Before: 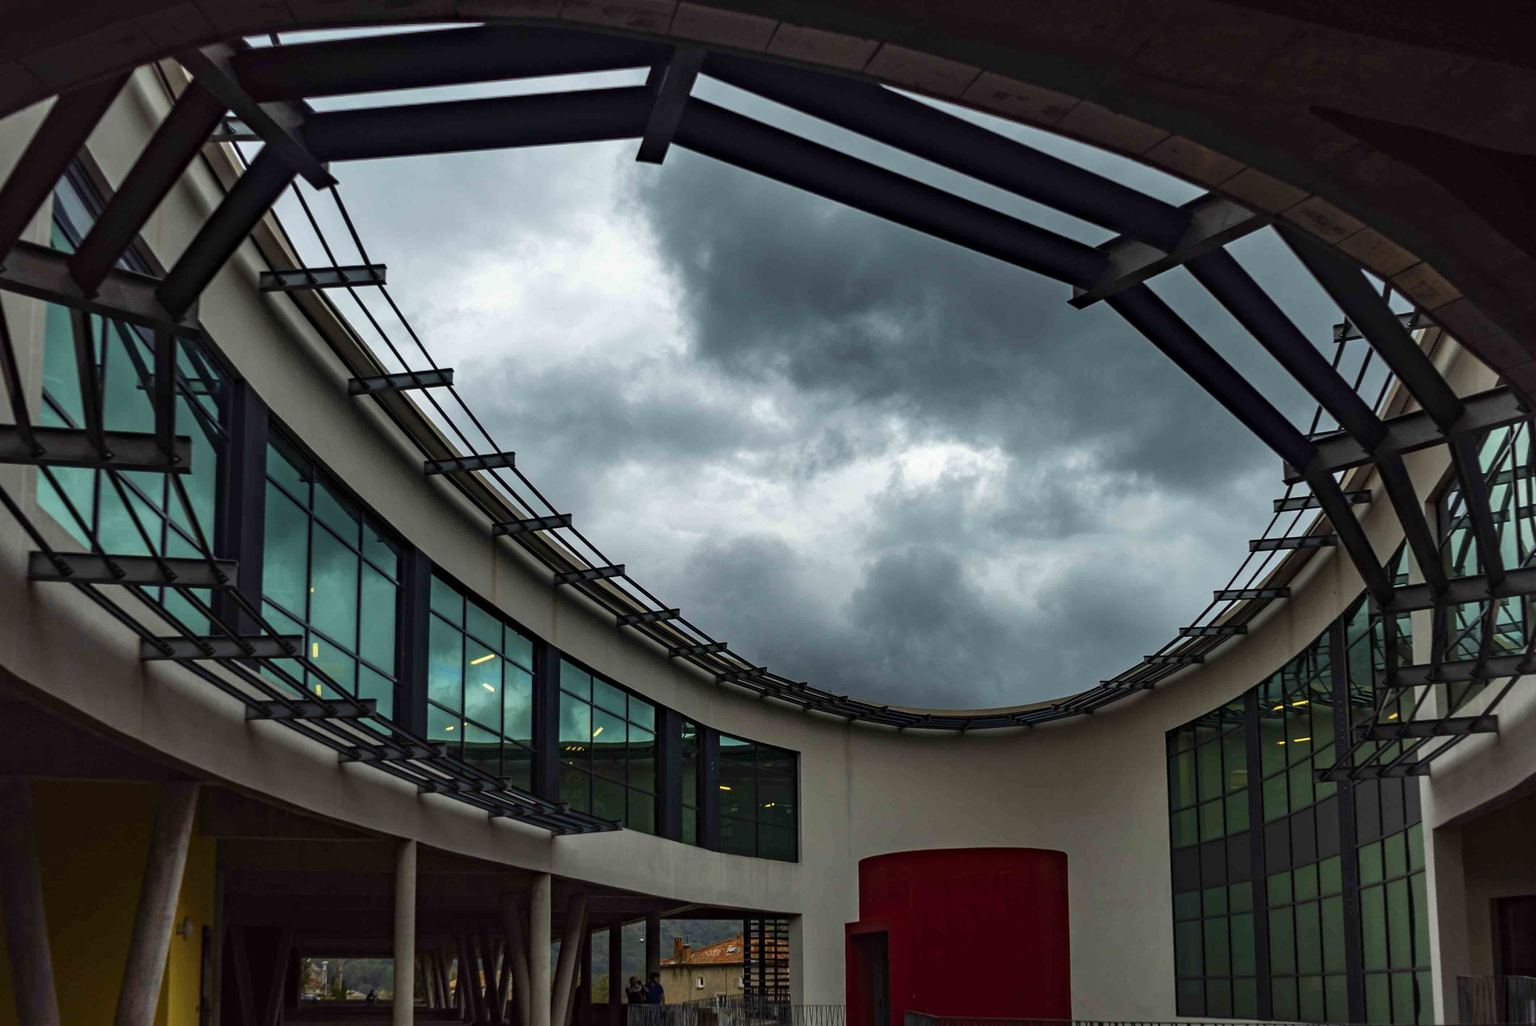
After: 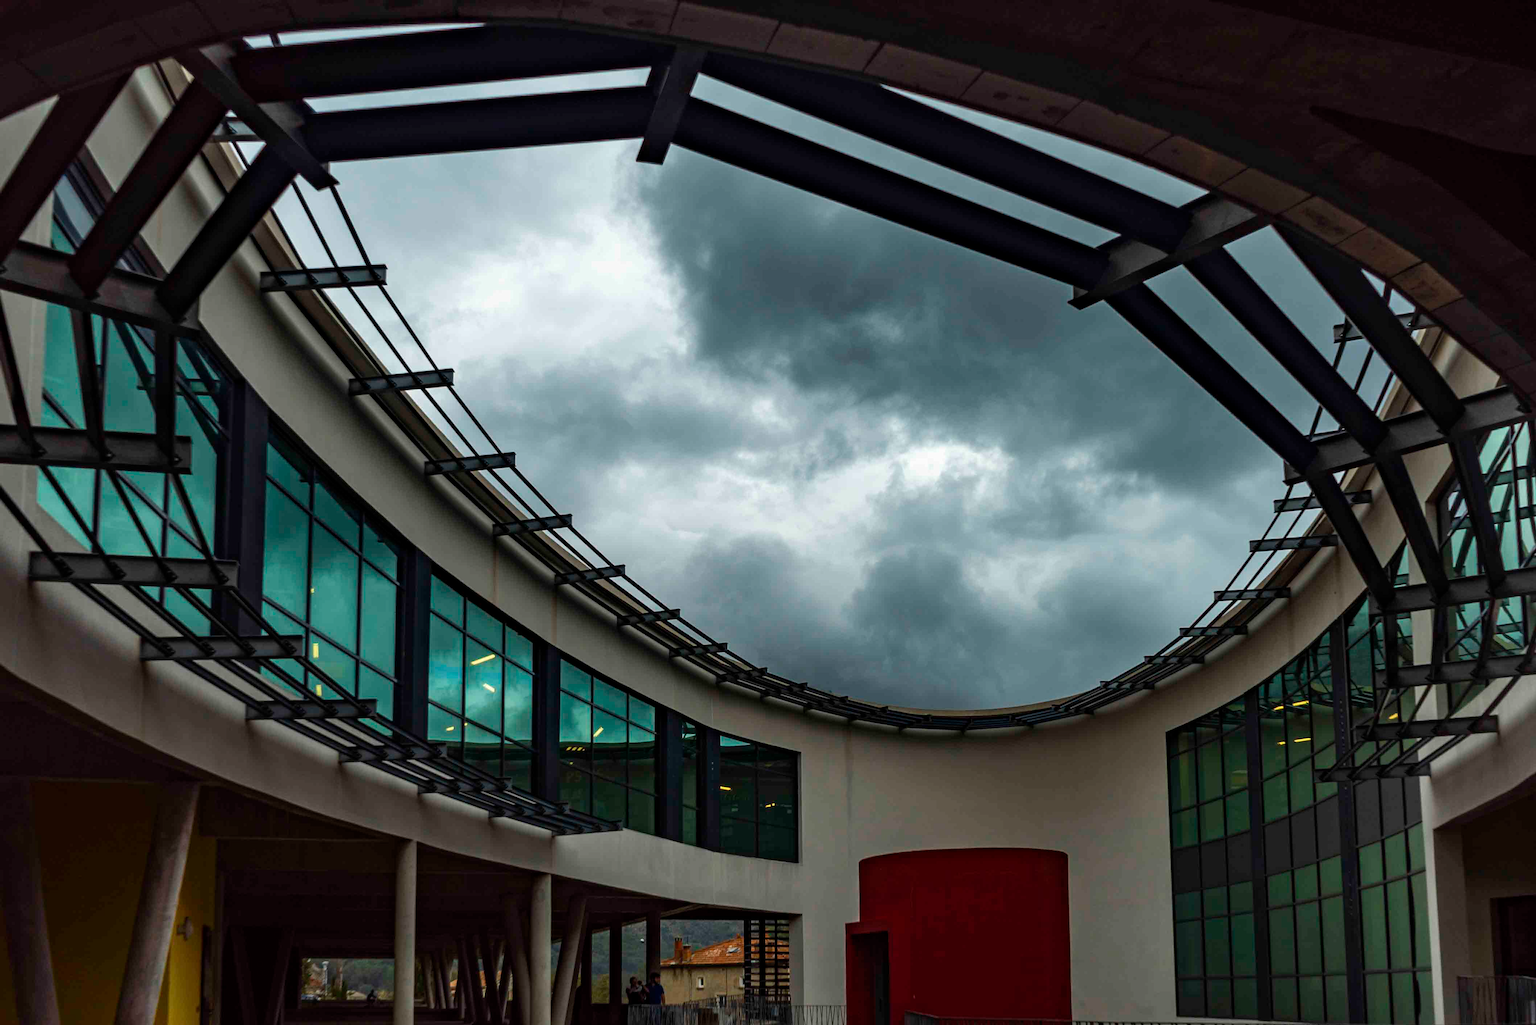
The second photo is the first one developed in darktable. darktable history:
levels: mode automatic, levels [0.073, 0.497, 0.972]
